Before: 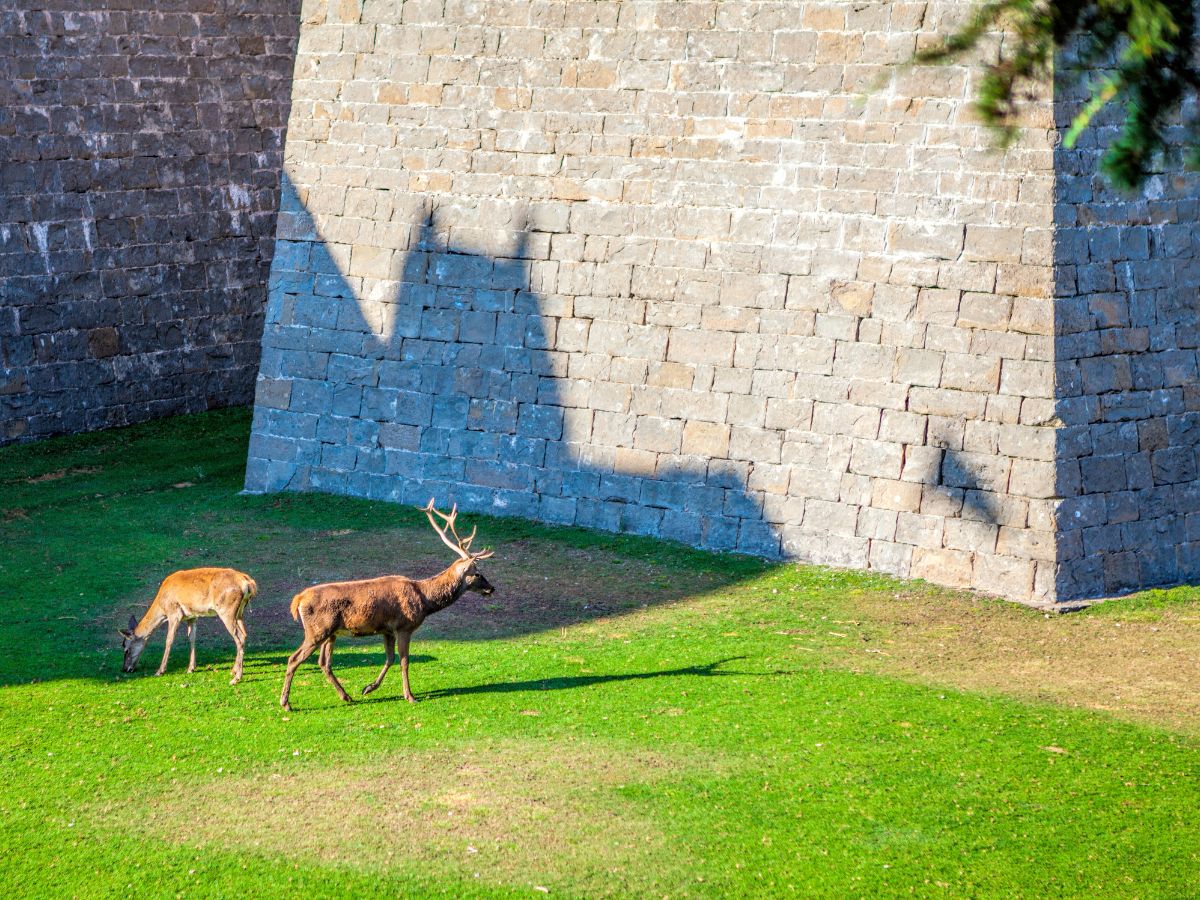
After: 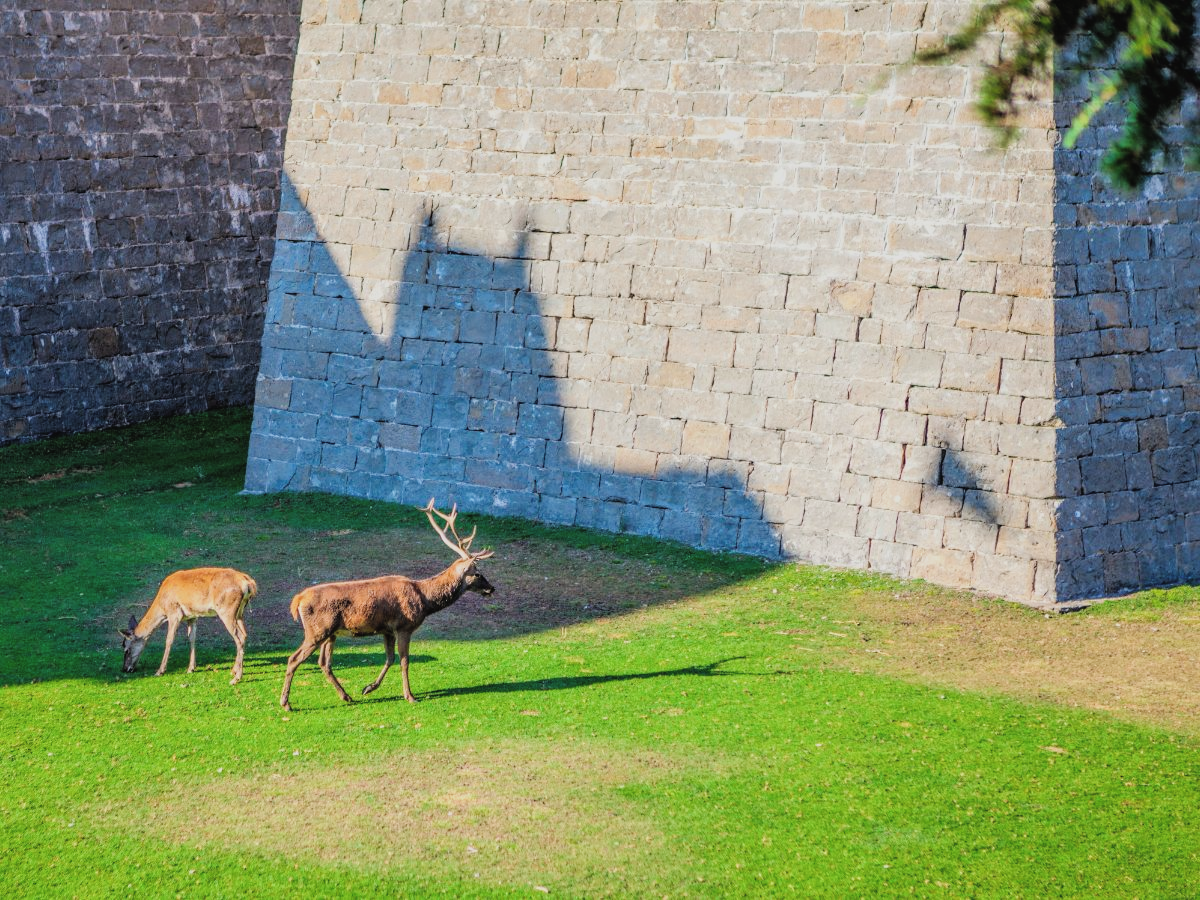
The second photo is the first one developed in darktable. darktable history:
filmic rgb: white relative exposure 3.85 EV, hardness 4.3
exposure: black level correction -0.008, exposure 0.067 EV, compensate highlight preservation false
